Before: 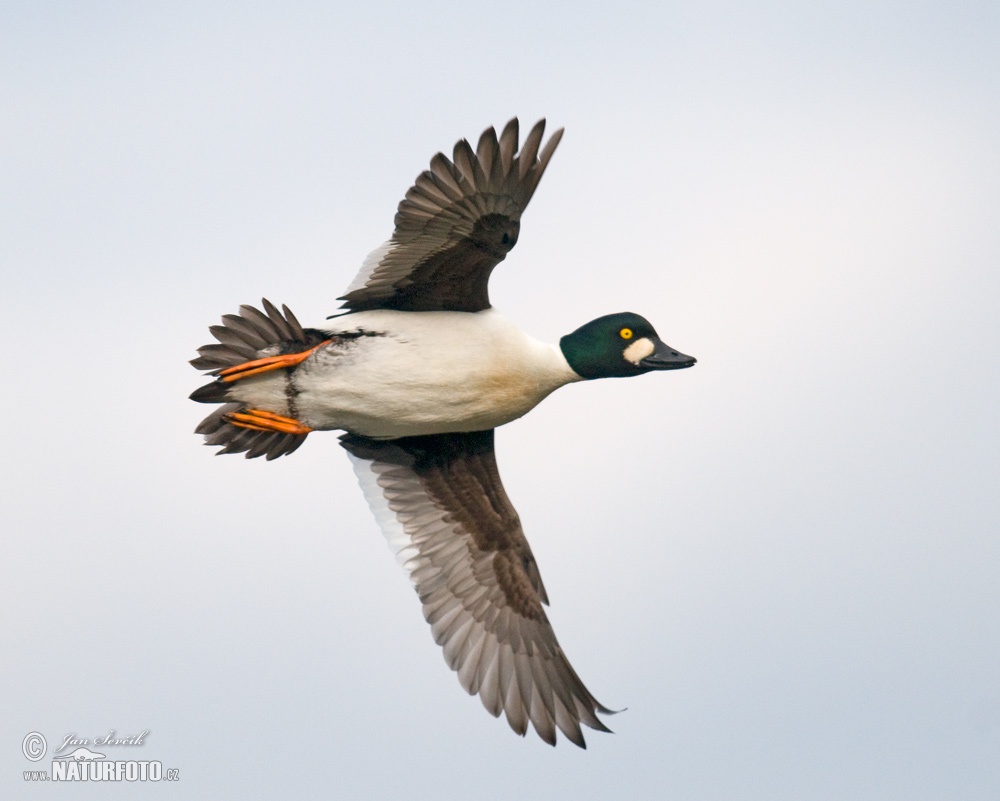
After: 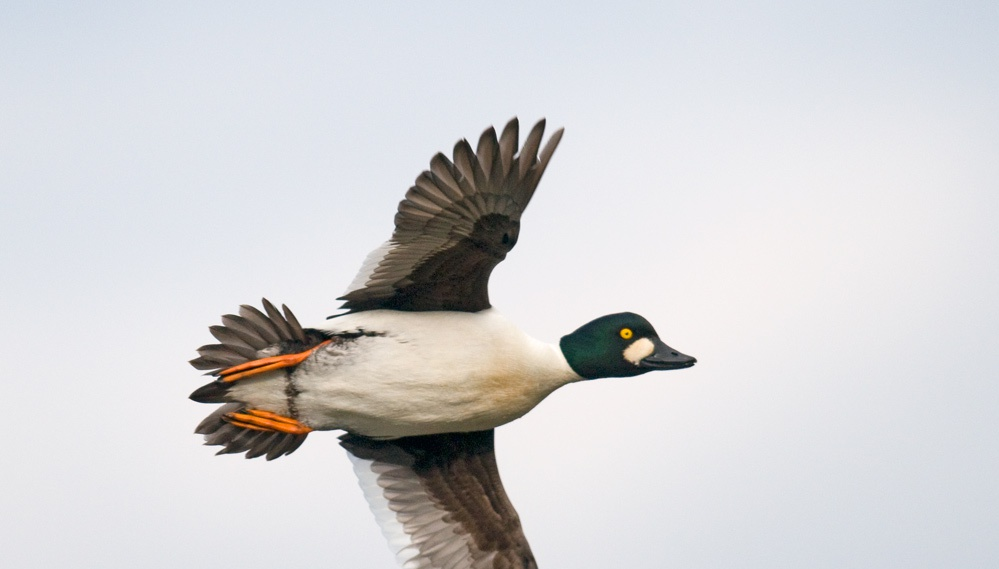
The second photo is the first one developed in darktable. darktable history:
crop: right 0.001%, bottom 28.868%
